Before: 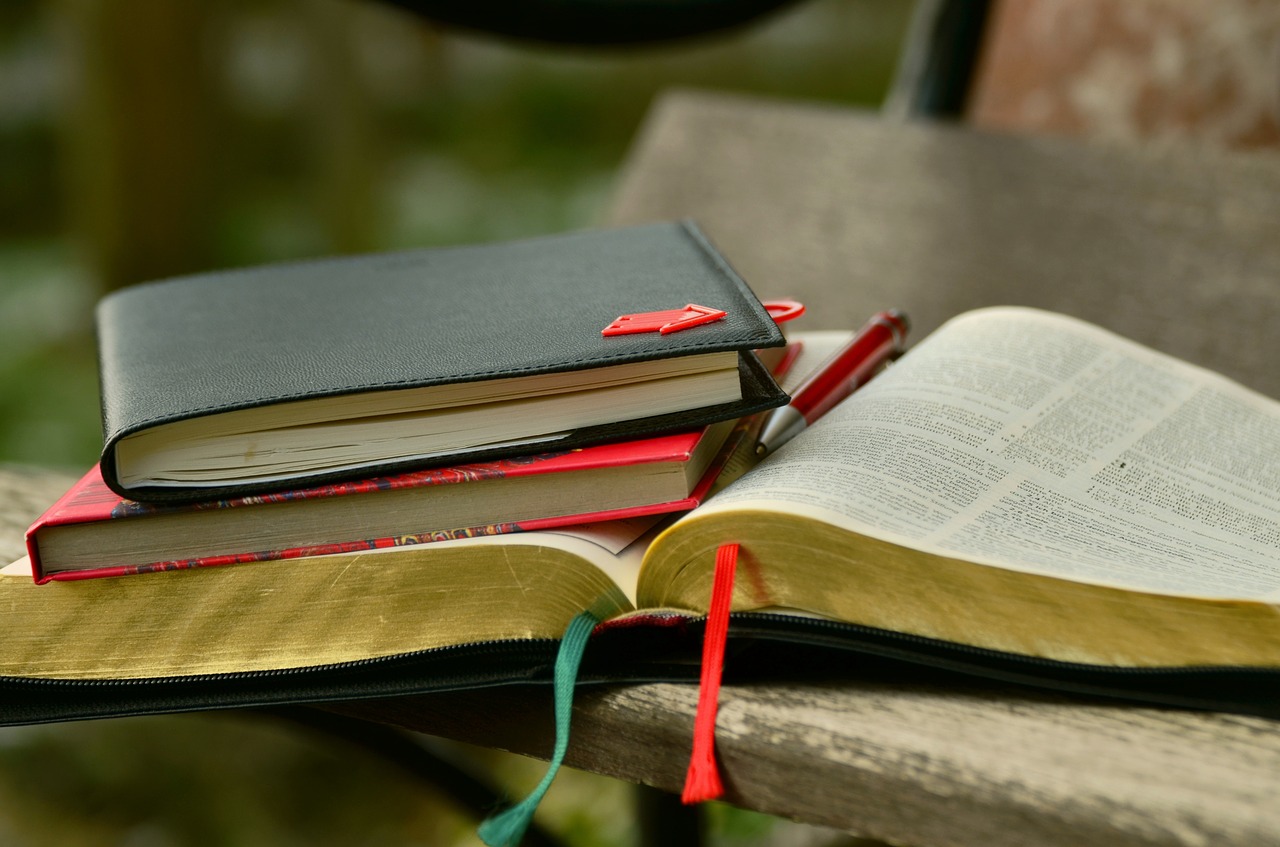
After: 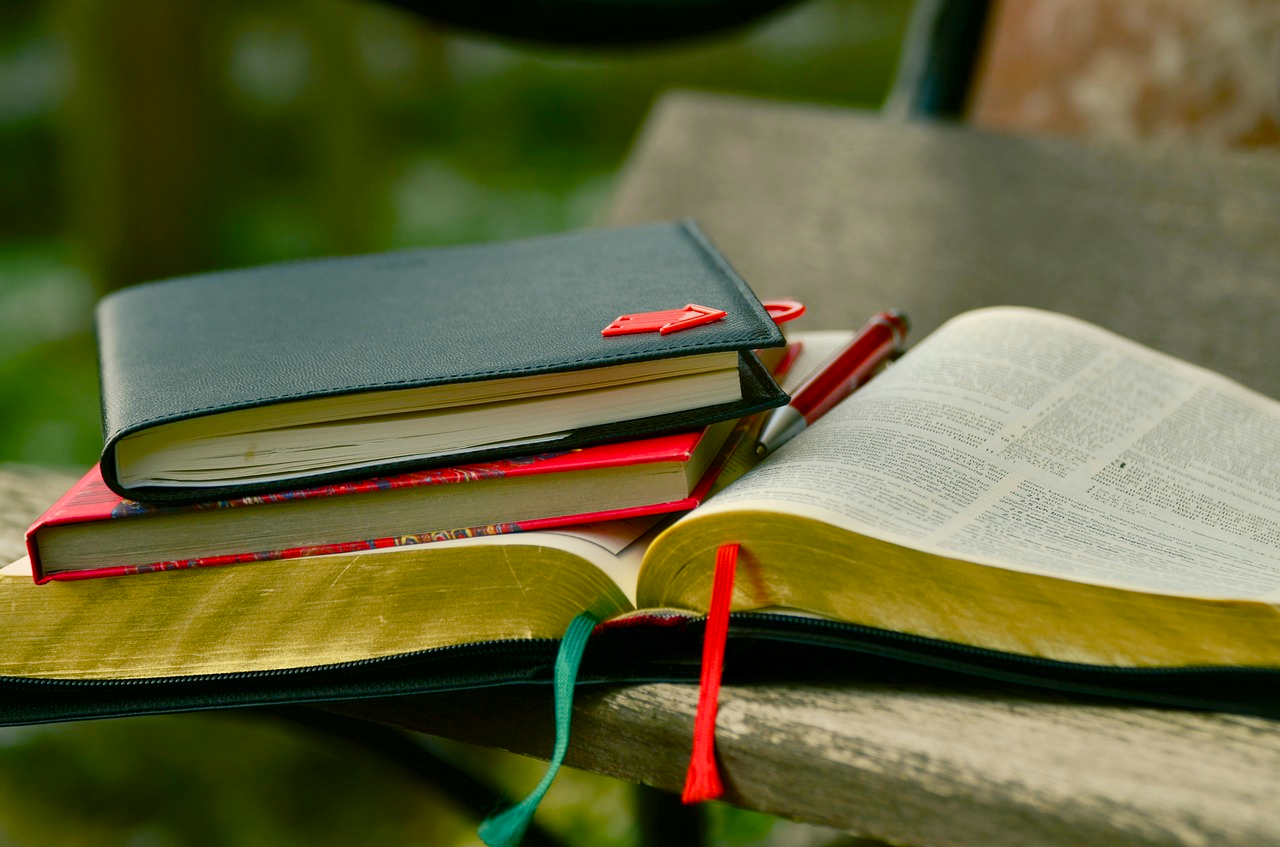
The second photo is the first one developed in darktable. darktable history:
color balance rgb: shadows lift › chroma 7.179%, shadows lift › hue 244.7°, perceptual saturation grading › global saturation 20%, perceptual saturation grading › highlights -24.845%, perceptual saturation grading › shadows 49.501%, global vibrance 10.034%
